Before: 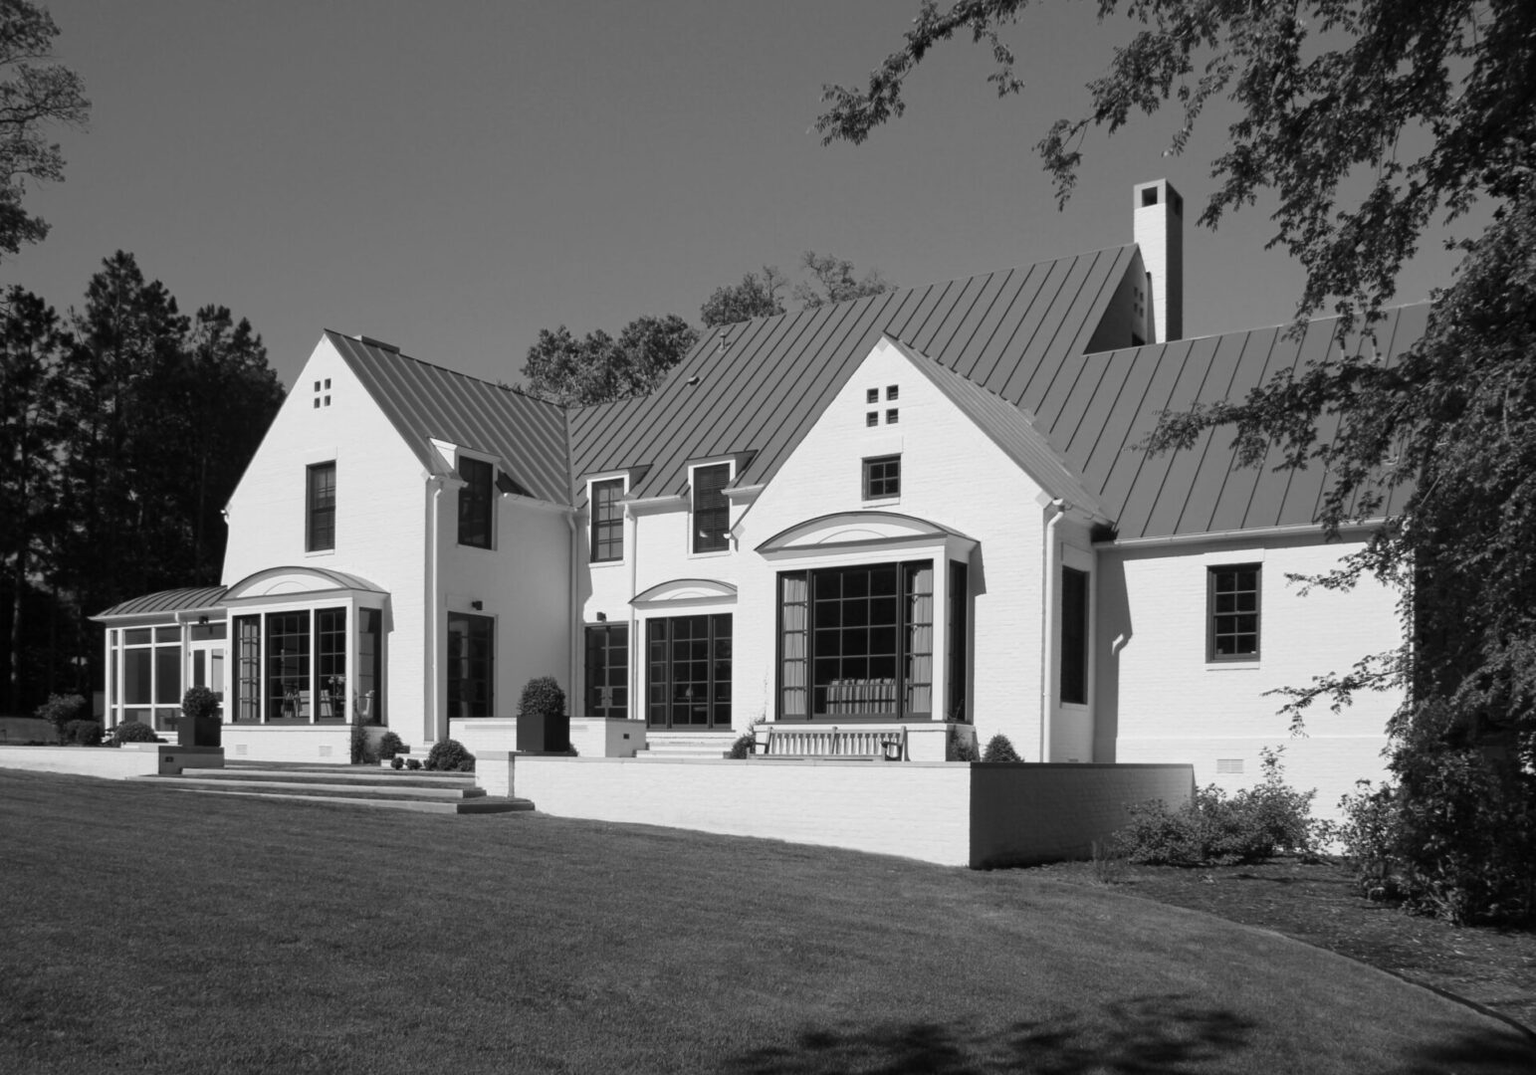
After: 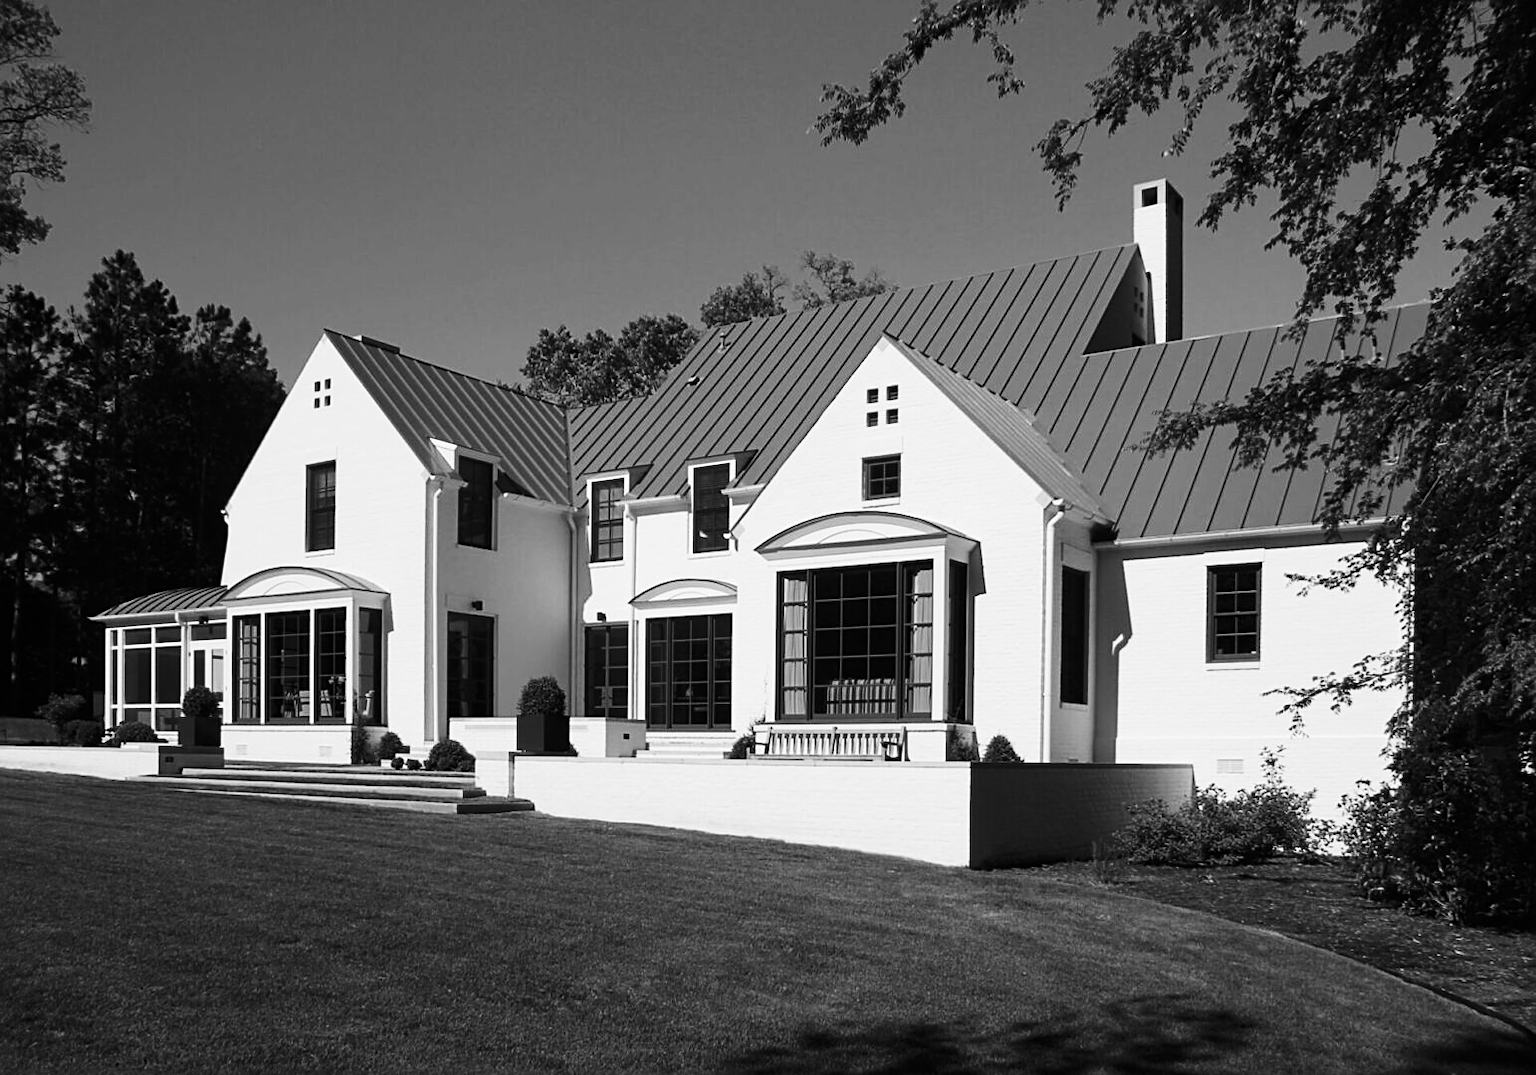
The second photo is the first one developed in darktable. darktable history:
contrast brightness saturation: contrast 0.278
sharpen: amount 0.492
